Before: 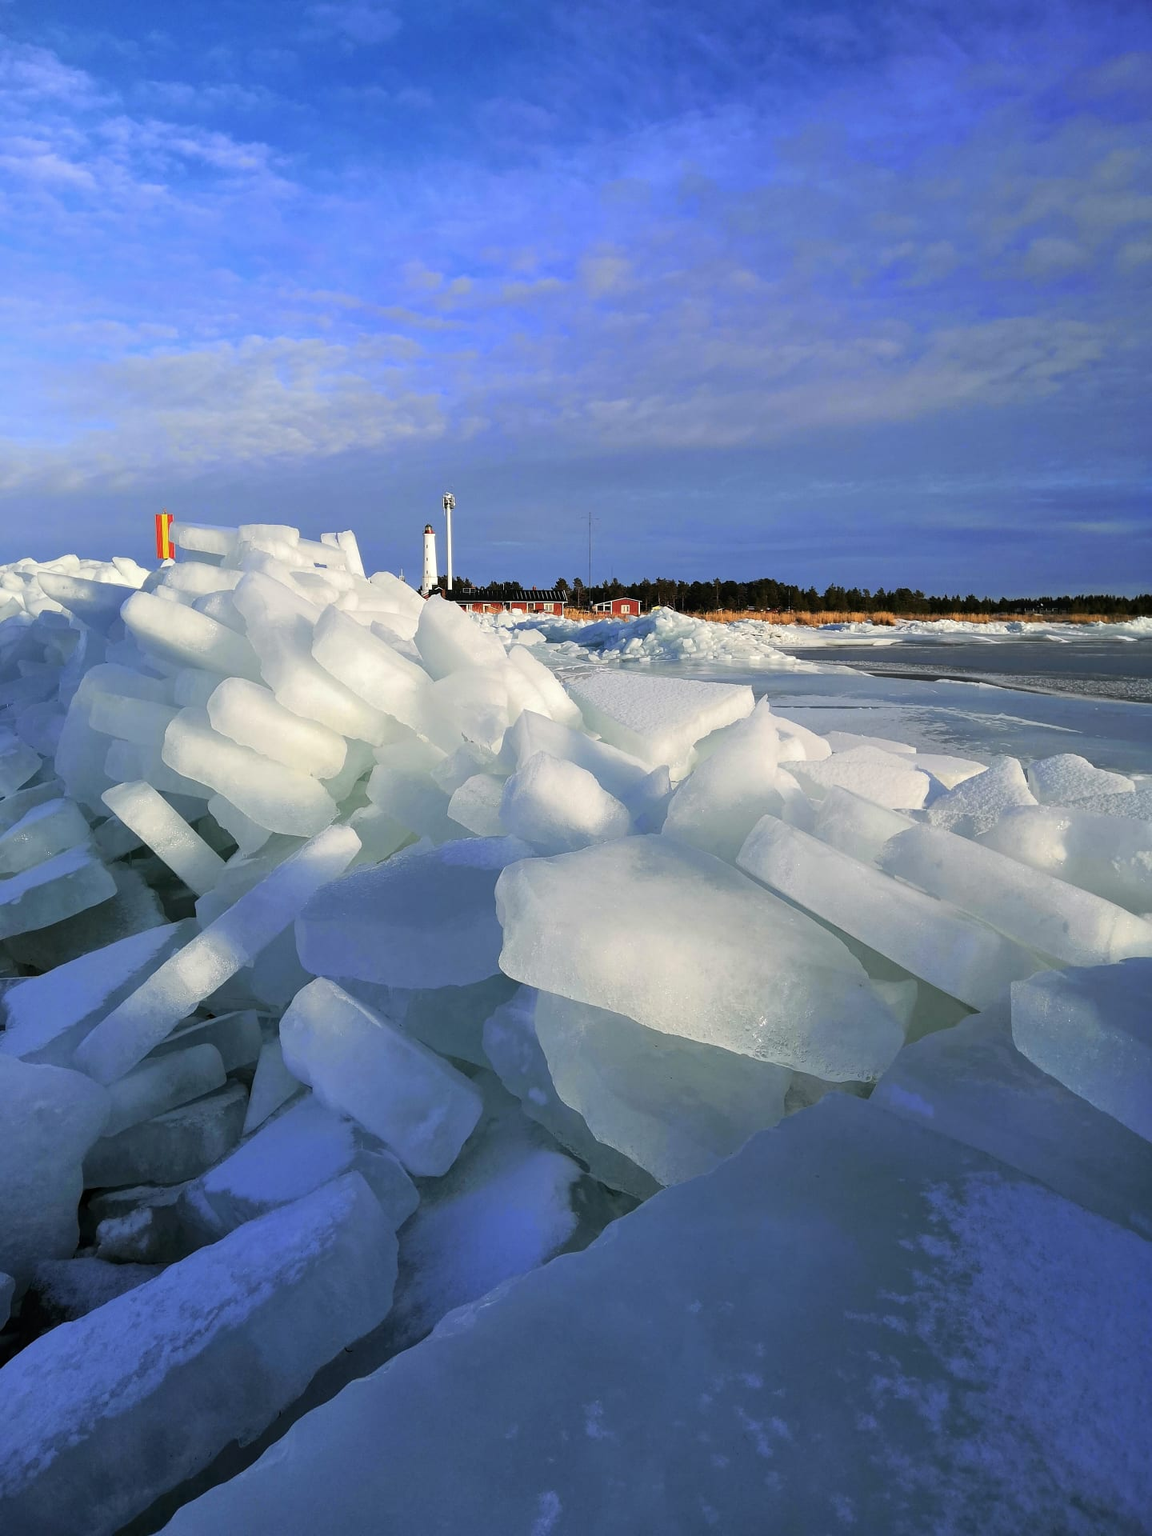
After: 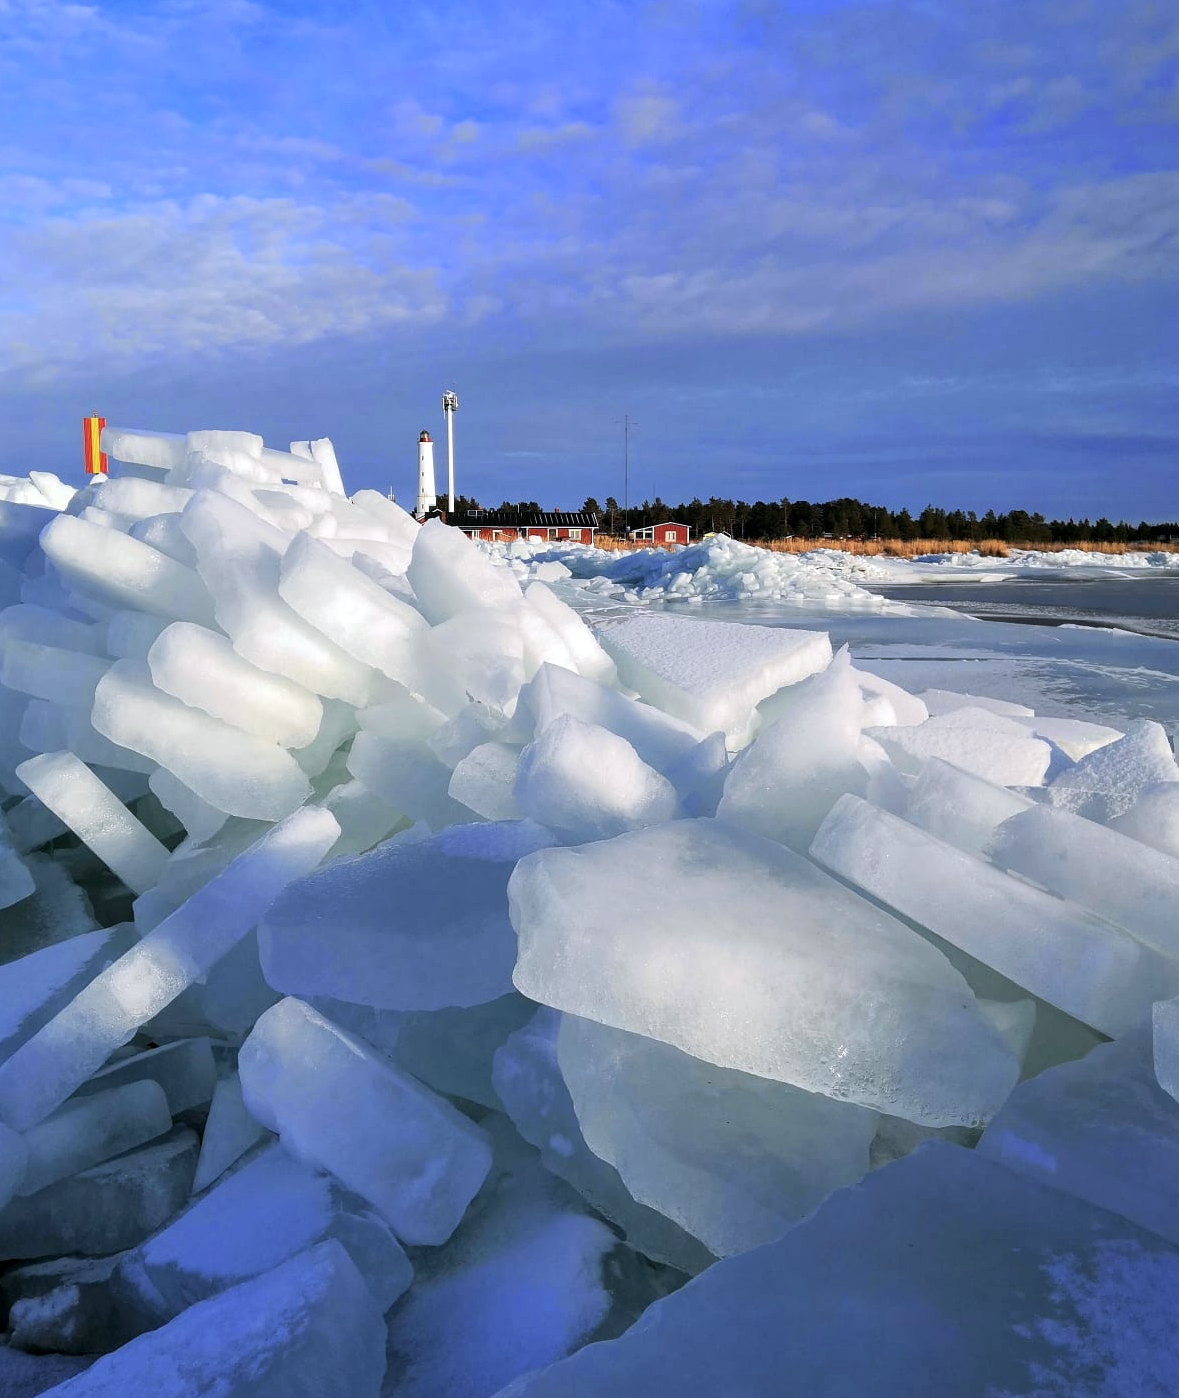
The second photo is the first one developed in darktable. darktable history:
crop: left 7.776%, top 11.758%, right 10.281%, bottom 15.419%
local contrast: highlights 106%, shadows 101%, detail 120%, midtone range 0.2
color calibration: illuminant as shot in camera, x 0.358, y 0.373, temperature 4628.91 K
